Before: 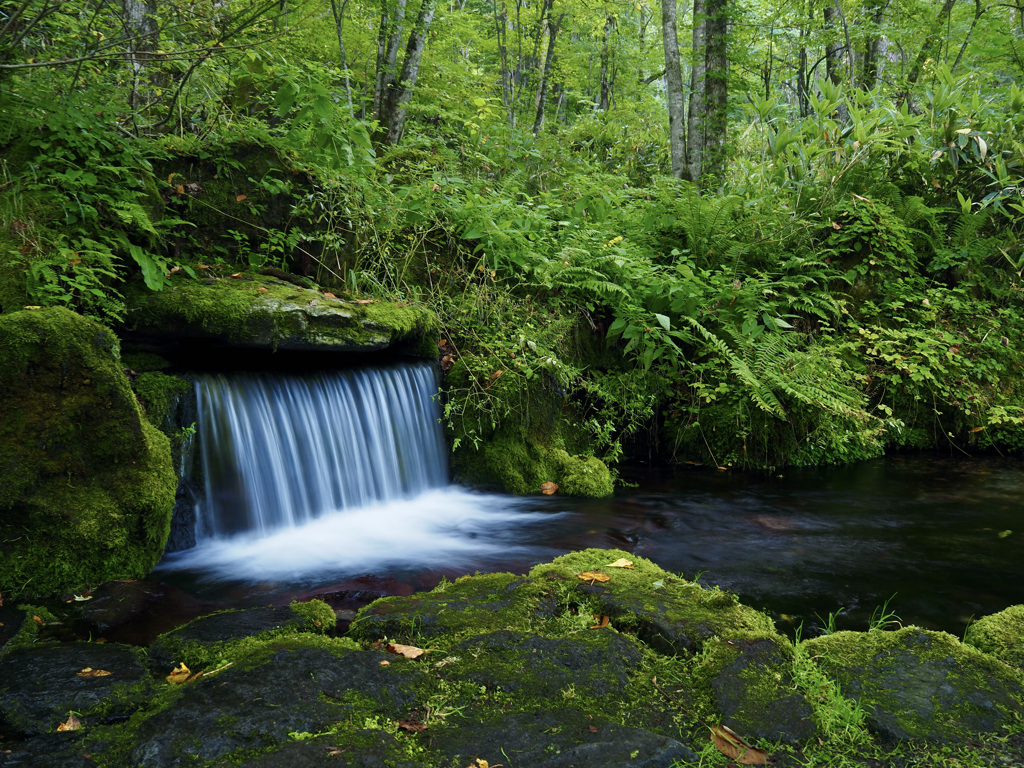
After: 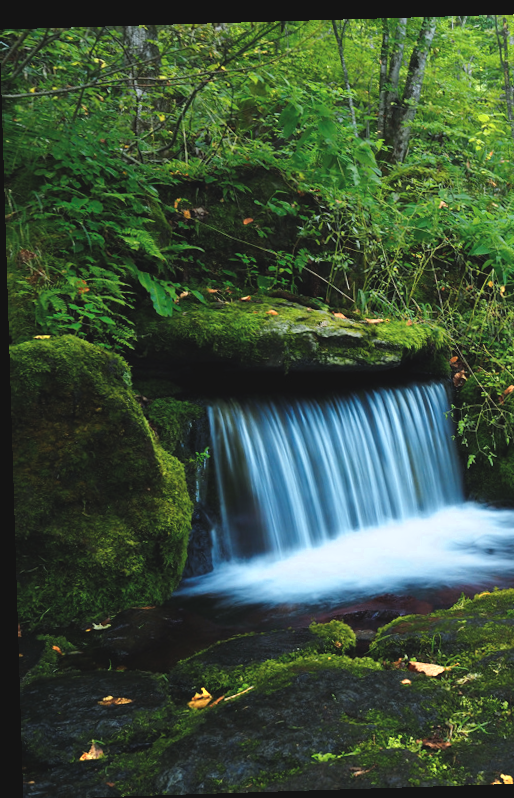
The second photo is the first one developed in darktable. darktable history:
rotate and perspective: rotation -1.77°, lens shift (horizontal) 0.004, automatic cropping off
filmic rgb: middle gray luminance 18.42%, black relative exposure -11.45 EV, white relative exposure 2.55 EV, threshold 6 EV, target black luminance 0%, hardness 8.41, latitude 99%, contrast 1.084, shadows ↔ highlights balance 0.505%, add noise in highlights 0, preserve chrominance max RGB, color science v3 (2019), use custom middle-gray values true, iterations of high-quality reconstruction 0, contrast in highlights soft, enable highlight reconstruction true
crop and rotate: left 0%, top 0%, right 50.845%
color zones: curves: ch0 [(0.018, 0.548) (0.197, 0.654) (0.425, 0.447) (0.605, 0.658) (0.732, 0.579)]; ch1 [(0.105, 0.531) (0.224, 0.531) (0.386, 0.39) (0.618, 0.456) (0.732, 0.456) (0.956, 0.421)]; ch2 [(0.039, 0.583) (0.215, 0.465) (0.399, 0.544) (0.465, 0.548) (0.614, 0.447) (0.724, 0.43) (0.882, 0.623) (0.956, 0.632)]
contrast brightness saturation: contrast 0.04, saturation 0.16
exposure: black level correction -0.015, compensate highlight preservation false
